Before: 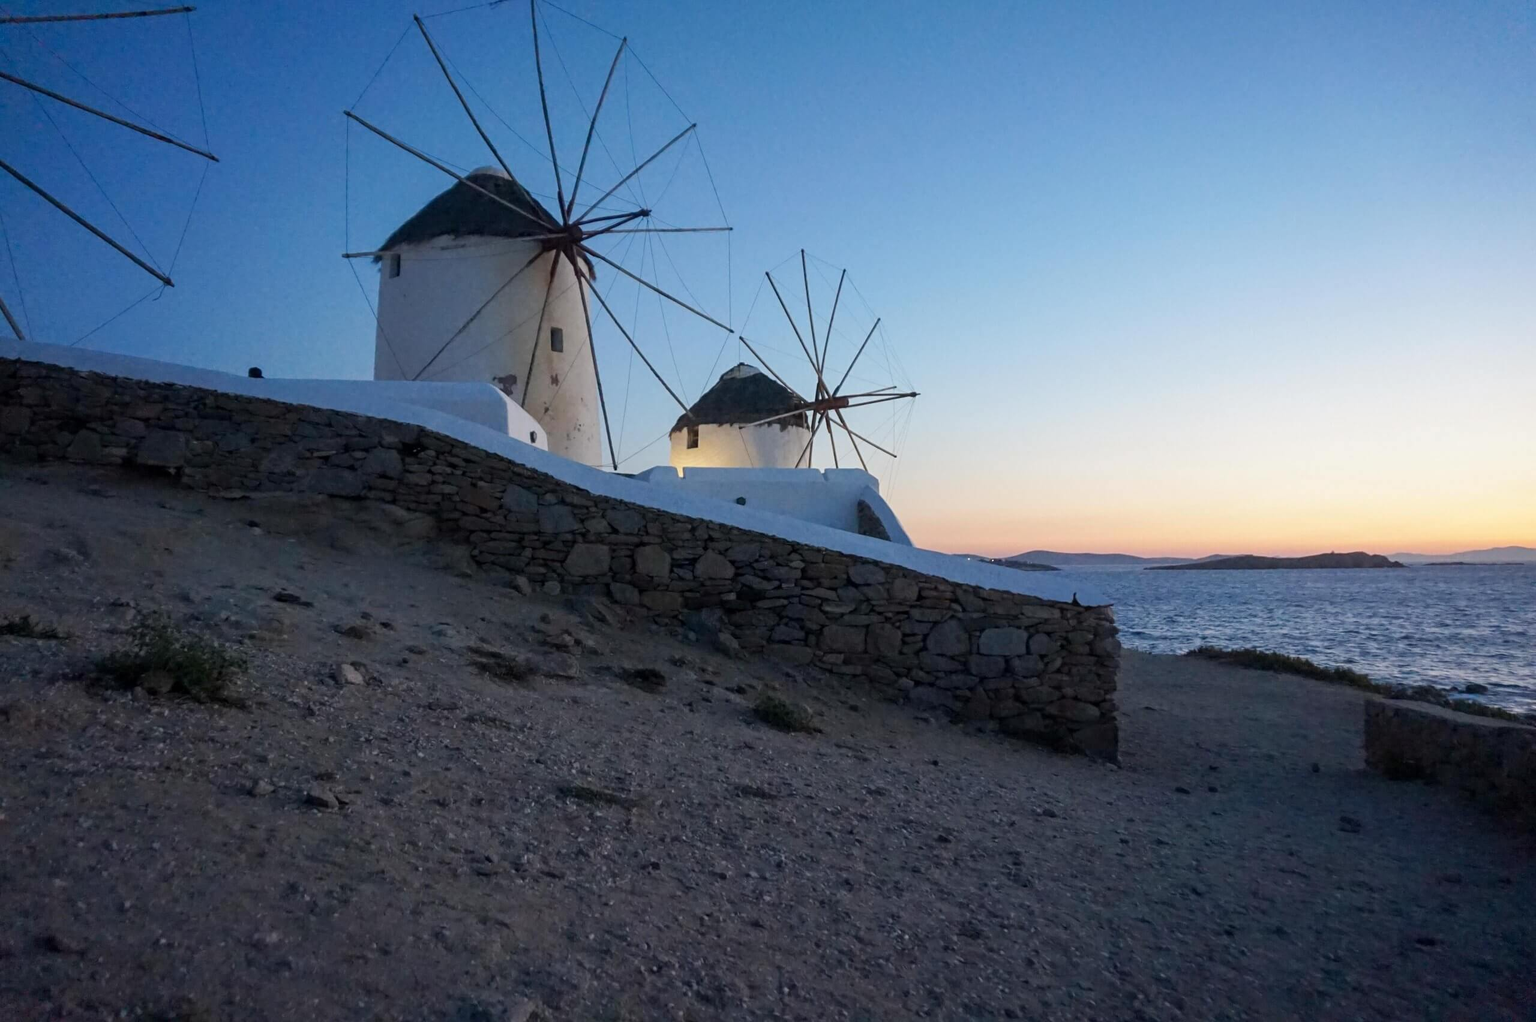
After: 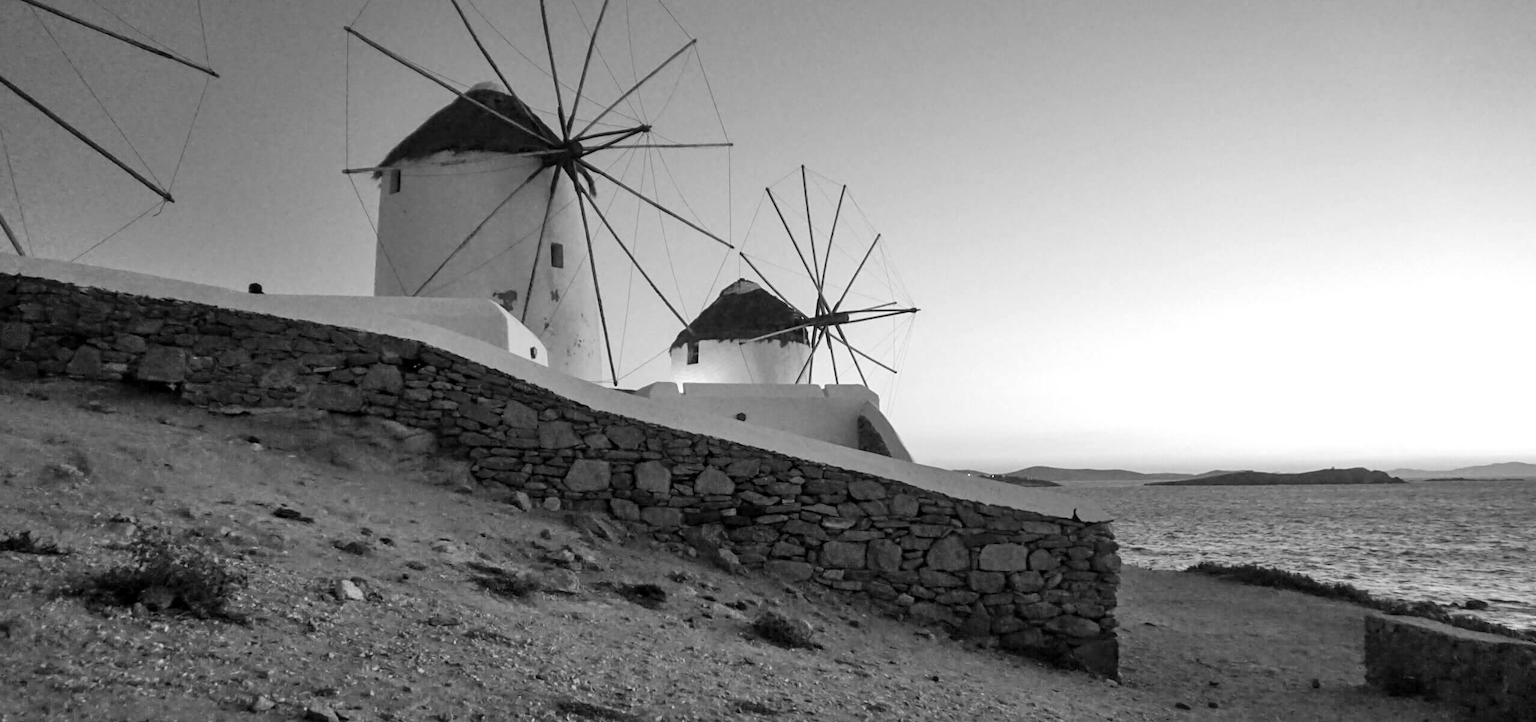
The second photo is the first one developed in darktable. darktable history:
shadows and highlights: radius 110.86, shadows 51.09, white point adjustment 9.16, highlights -4.17, highlights color adjustment 32.2%, soften with gaussian
crop and rotate: top 8.293%, bottom 20.996%
monochrome: on, module defaults
local contrast: mode bilateral grid, contrast 100, coarseness 100, detail 108%, midtone range 0.2
